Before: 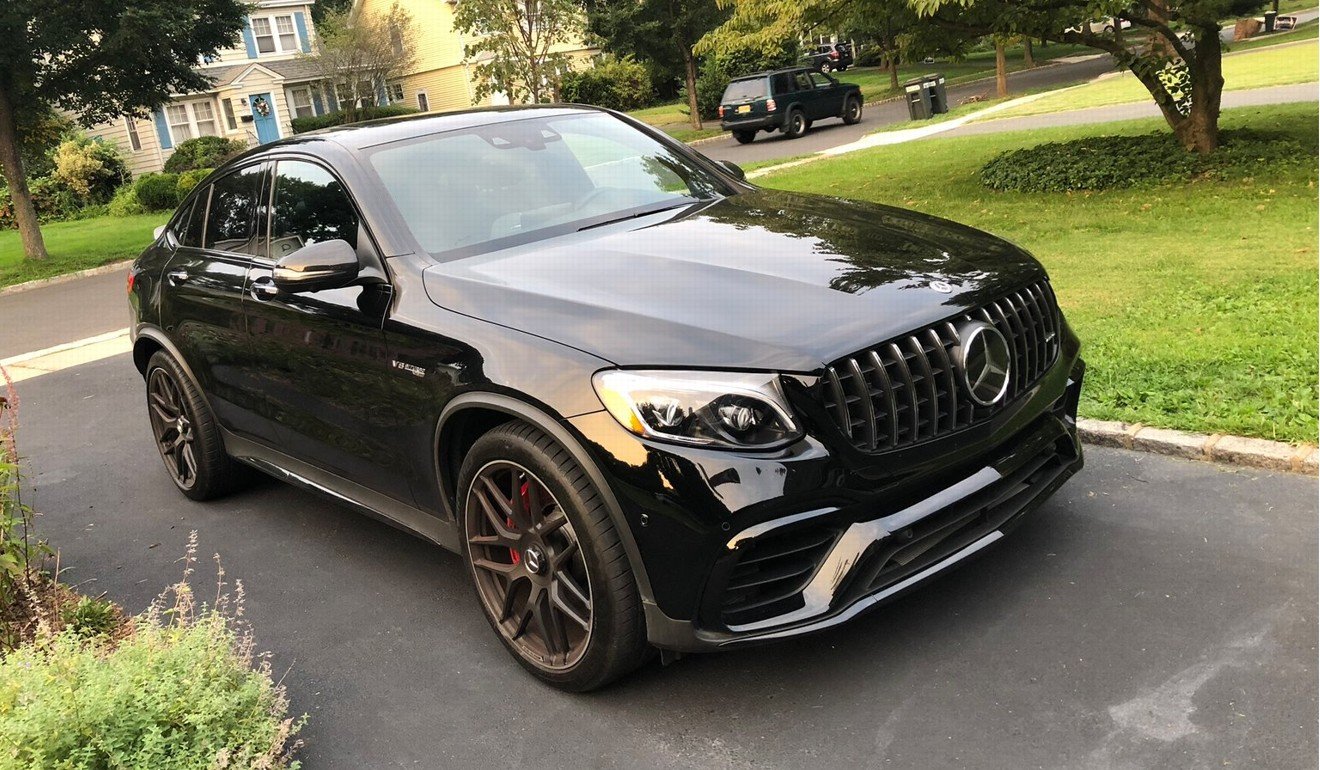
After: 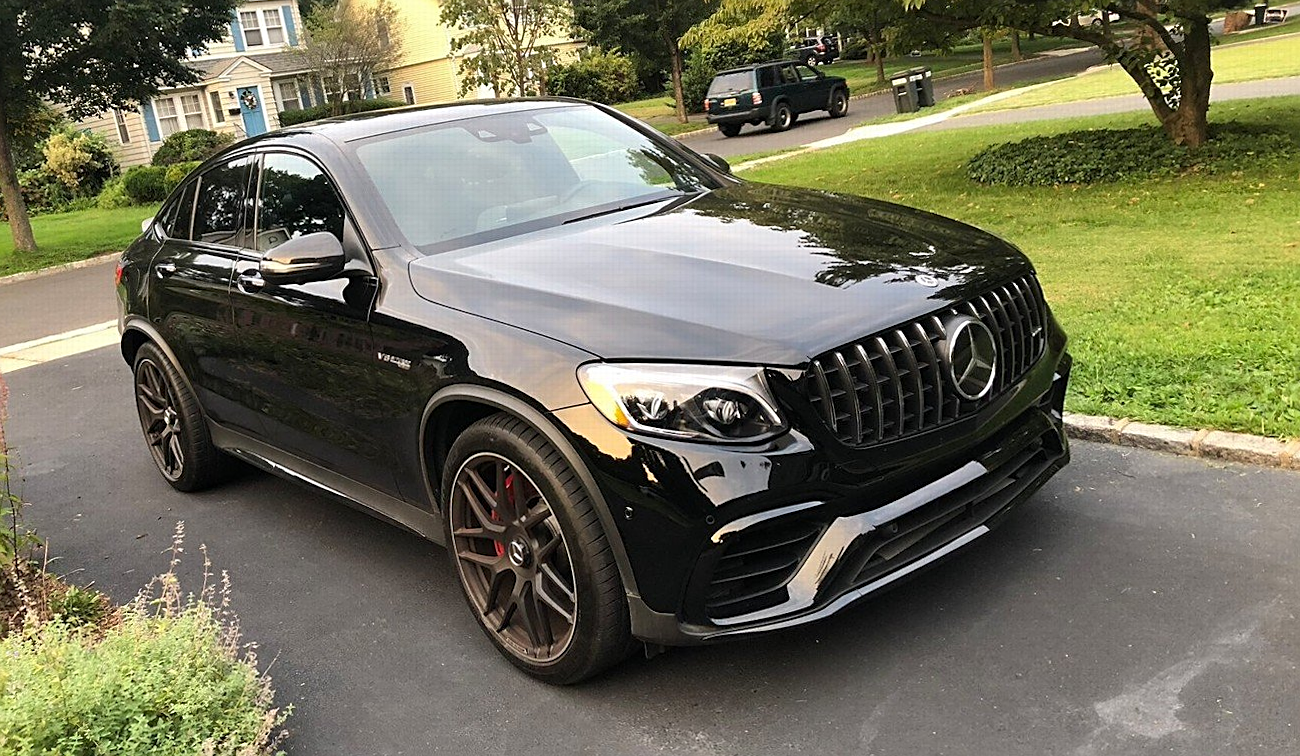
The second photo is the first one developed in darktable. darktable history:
sharpen: on, module defaults
rotate and perspective: rotation 0.192°, lens shift (horizontal) -0.015, crop left 0.005, crop right 0.996, crop top 0.006, crop bottom 0.99
crop: left 0.434%, top 0.485%, right 0.244%, bottom 0.386%
